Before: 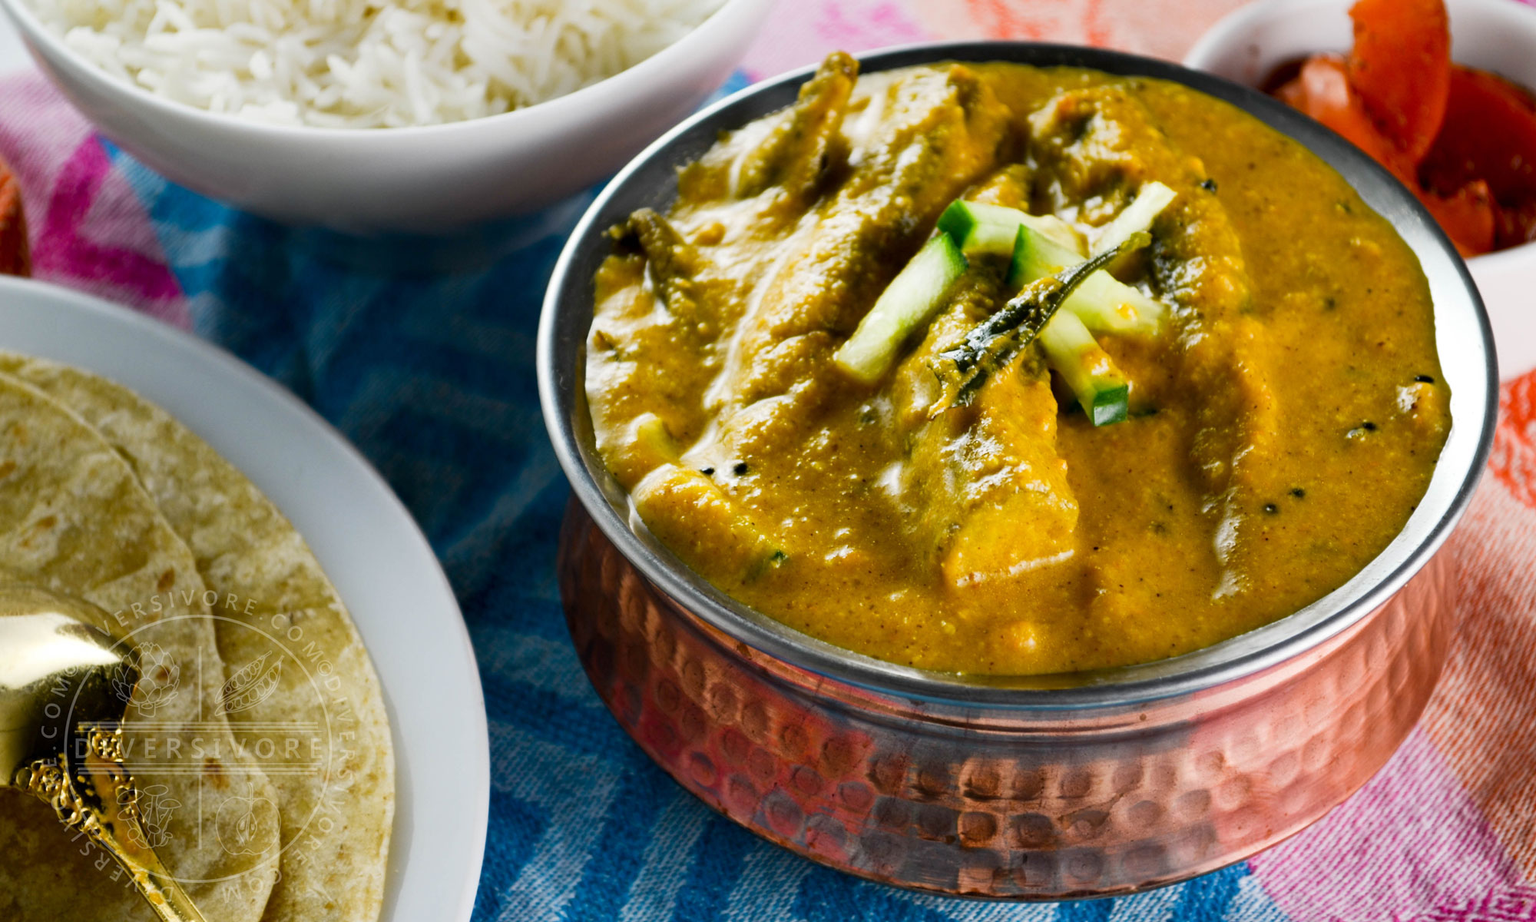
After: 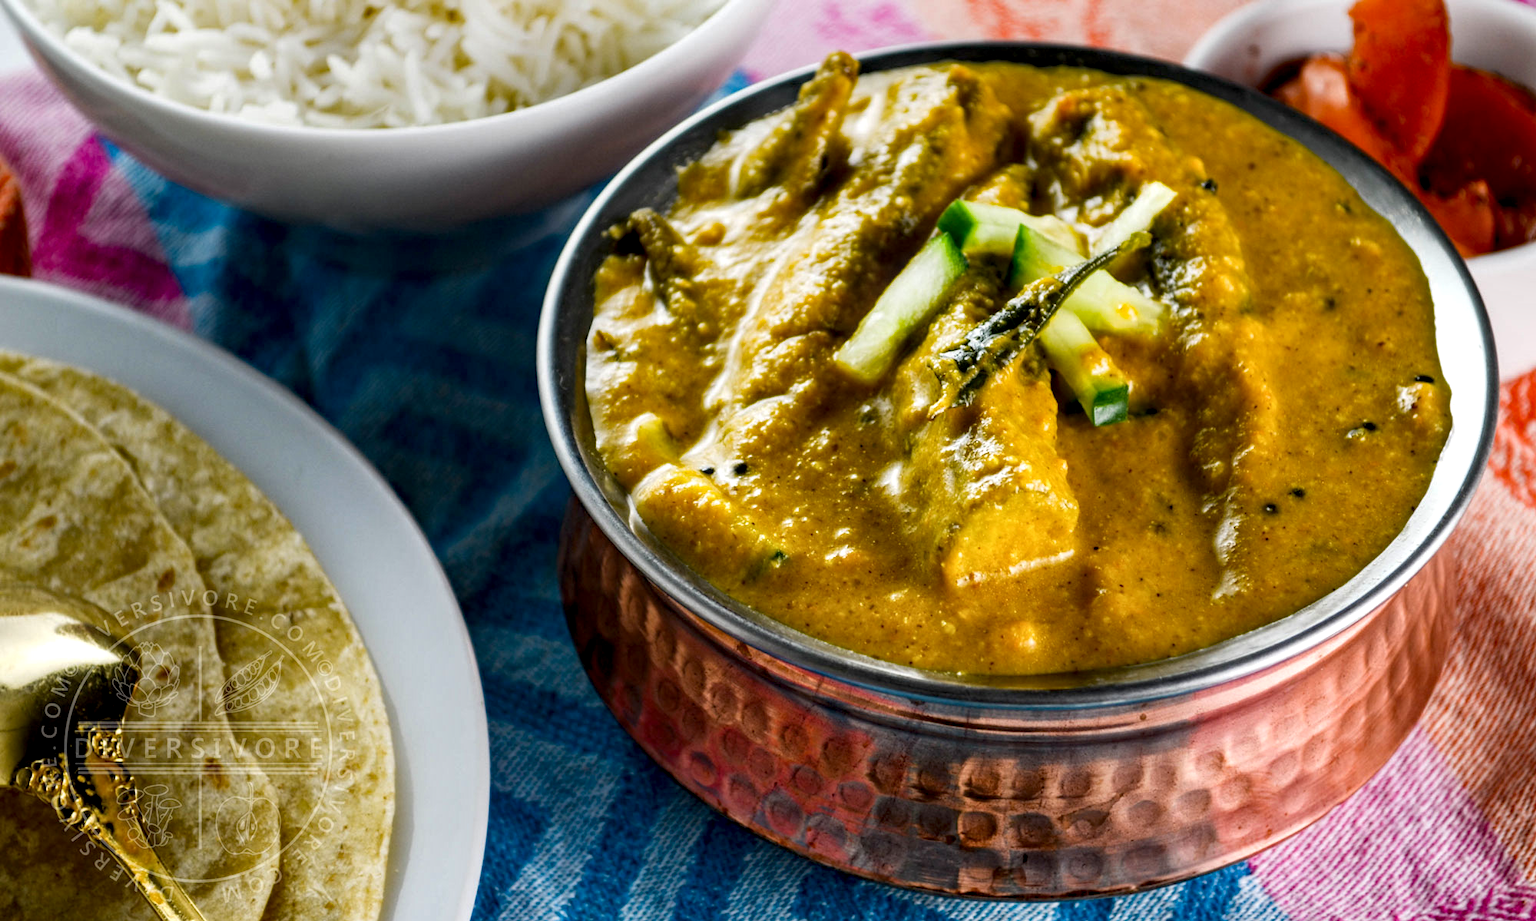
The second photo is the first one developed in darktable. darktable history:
local contrast: detail 140%
haze removal: compatibility mode true, adaptive false
